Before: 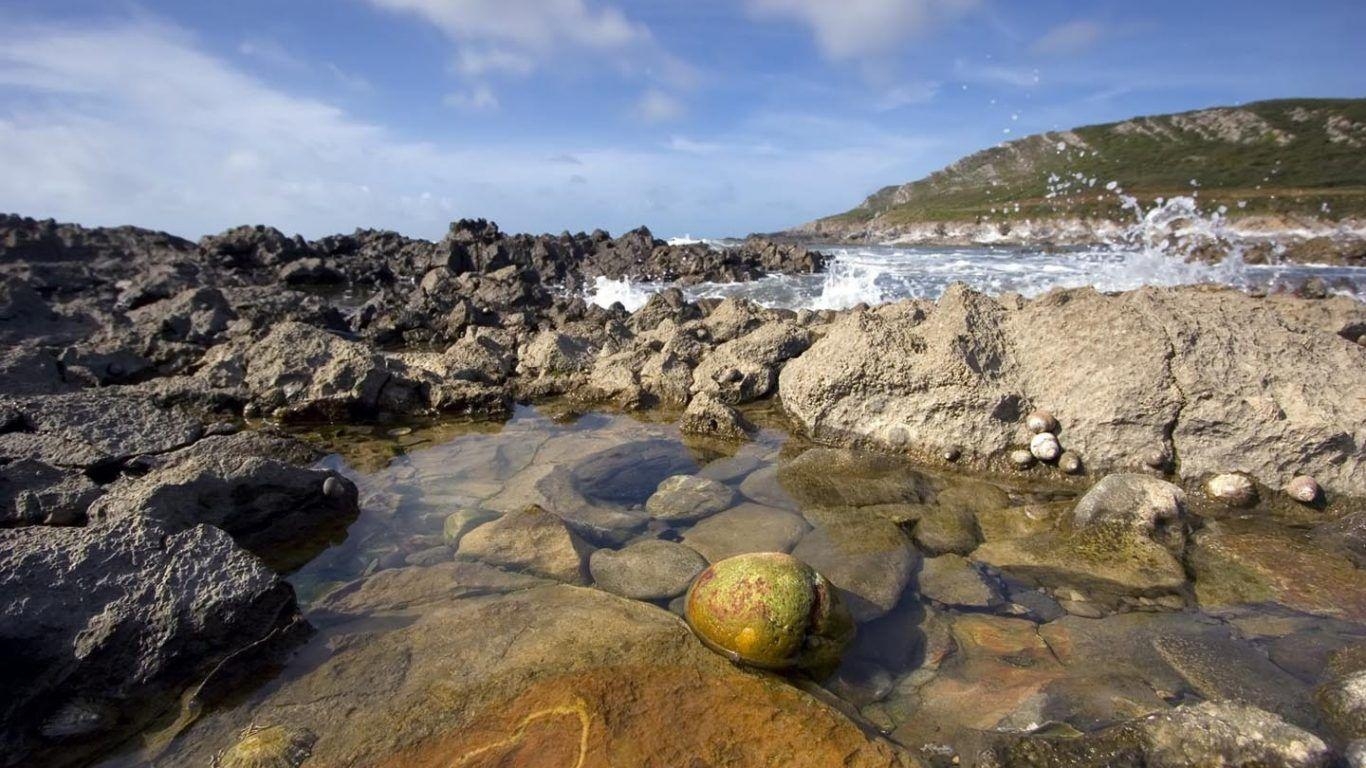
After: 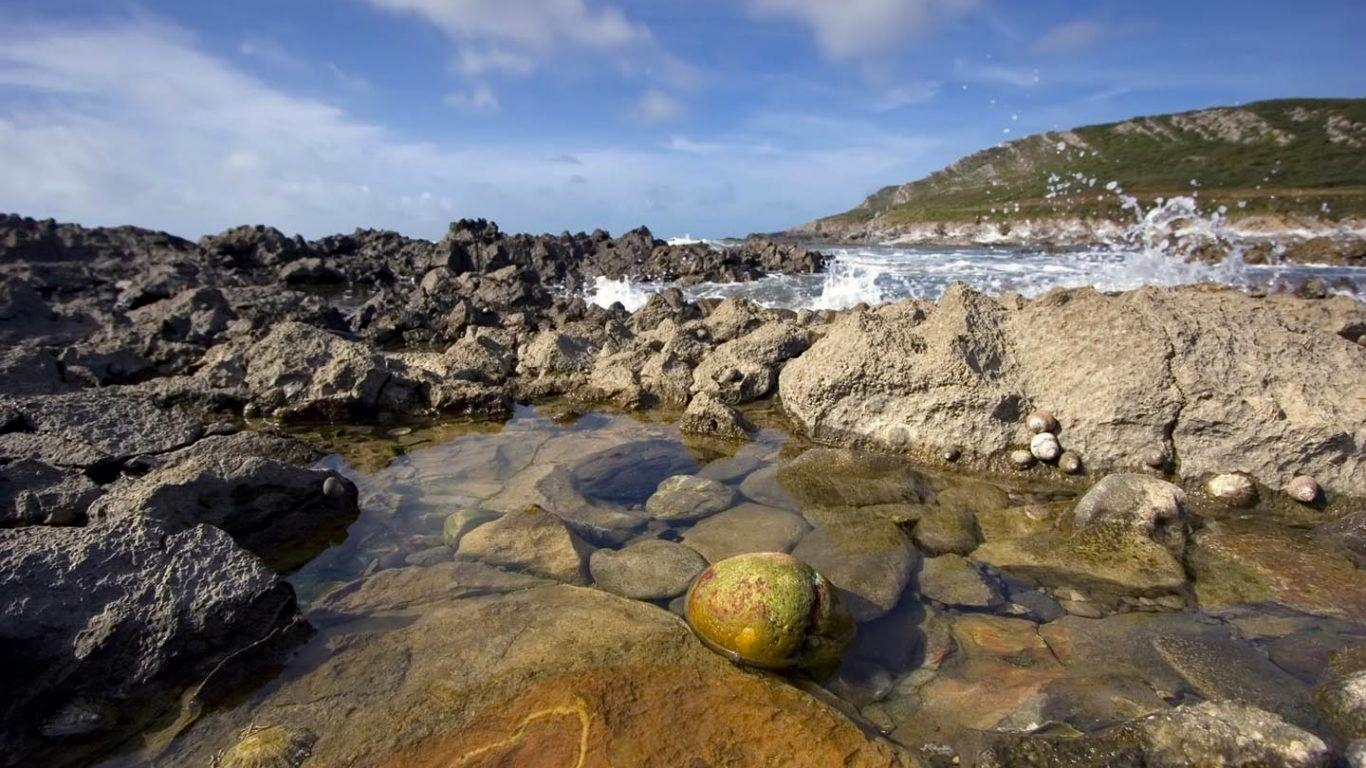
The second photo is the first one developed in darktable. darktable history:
exposure: exposure -0.069 EV, compensate highlight preservation false
contrast equalizer: octaves 7, y [[0.5 ×6], [0.5 ×6], [0.5 ×6], [0 ×6], [0, 0, 0, 0.581, 0.011, 0]], mix -0.19
haze removal: adaptive false
